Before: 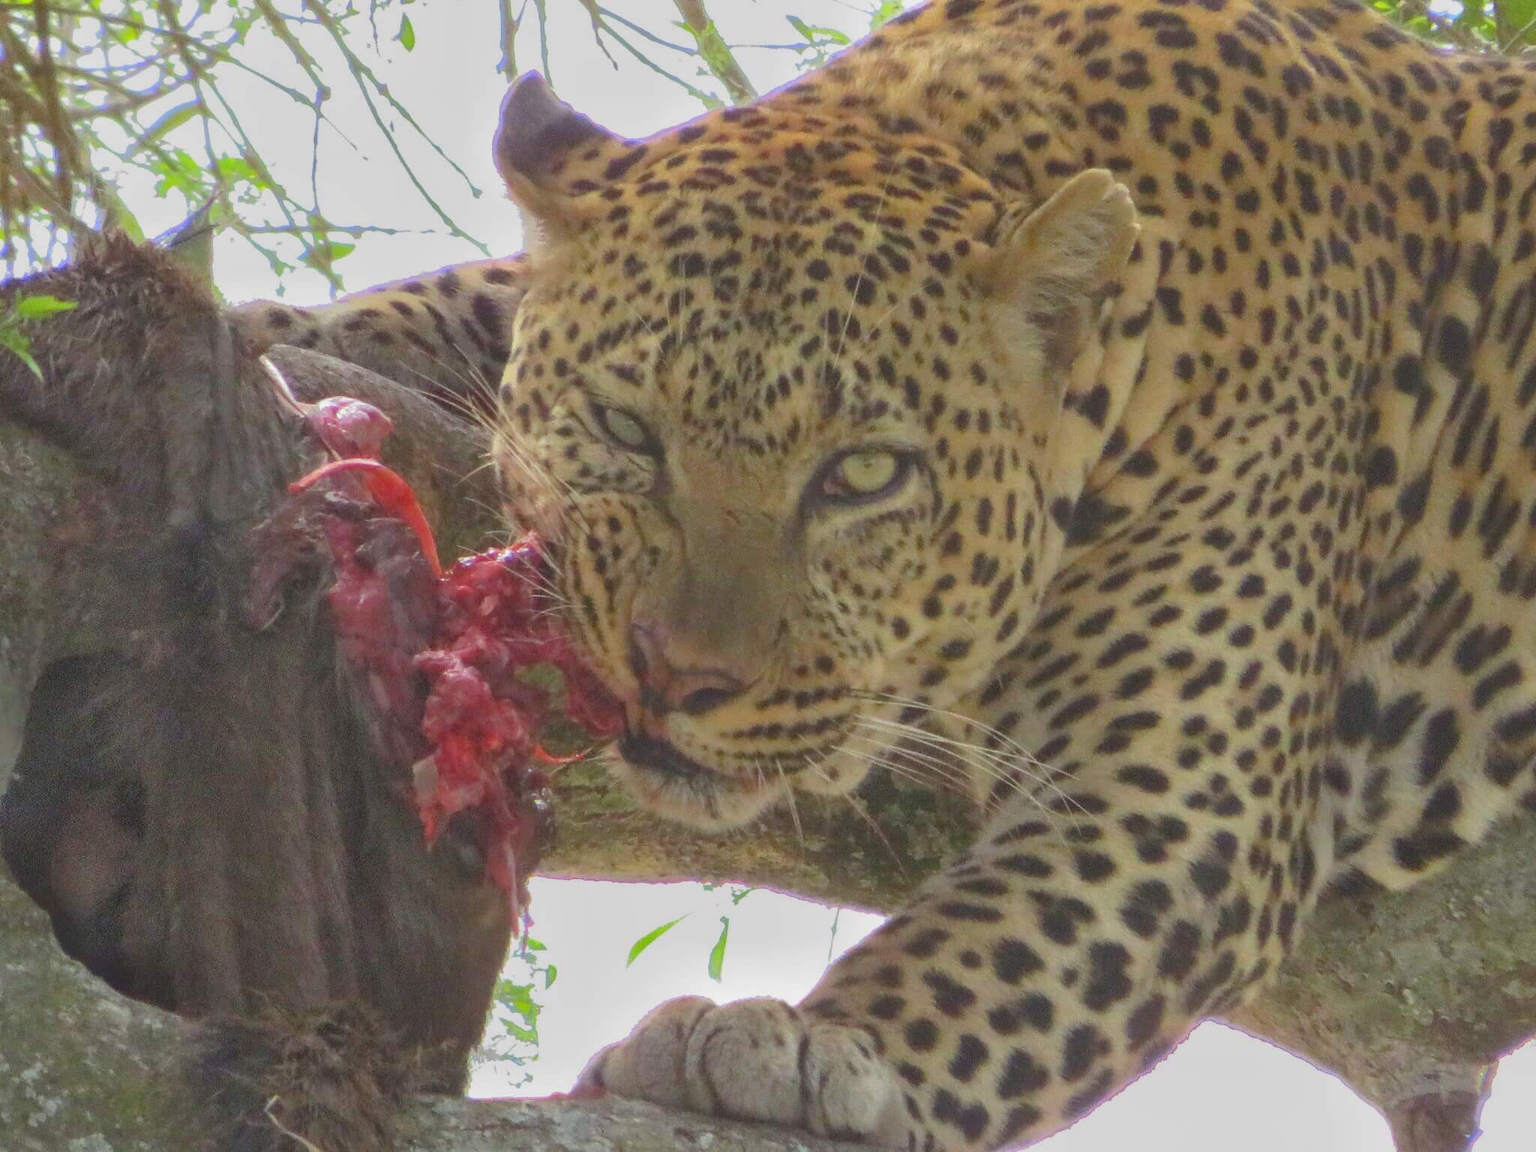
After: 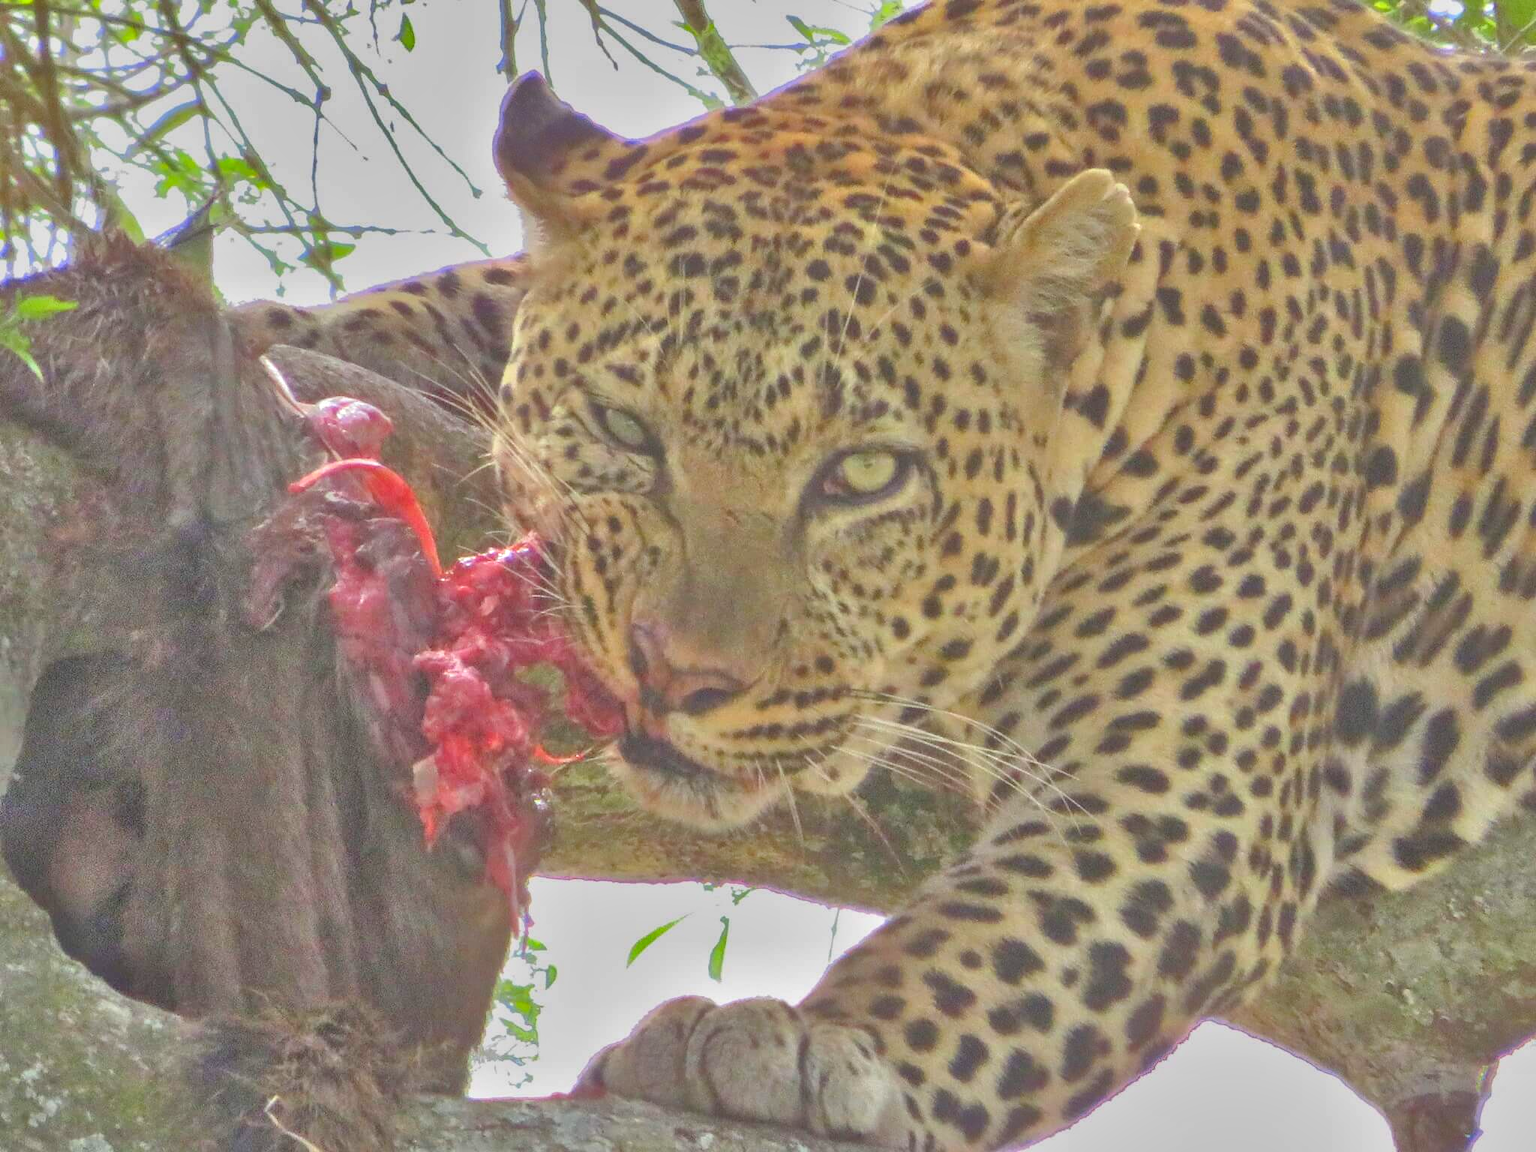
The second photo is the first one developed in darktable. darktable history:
tone equalizer: -7 EV 0.15 EV, -6 EV 0.6 EV, -5 EV 1.15 EV, -4 EV 1.33 EV, -3 EV 1.15 EV, -2 EV 0.6 EV, -1 EV 0.15 EV, mask exposure compensation -0.5 EV
shadows and highlights: shadows 43.71, white point adjustment -1.46, soften with gaussian
